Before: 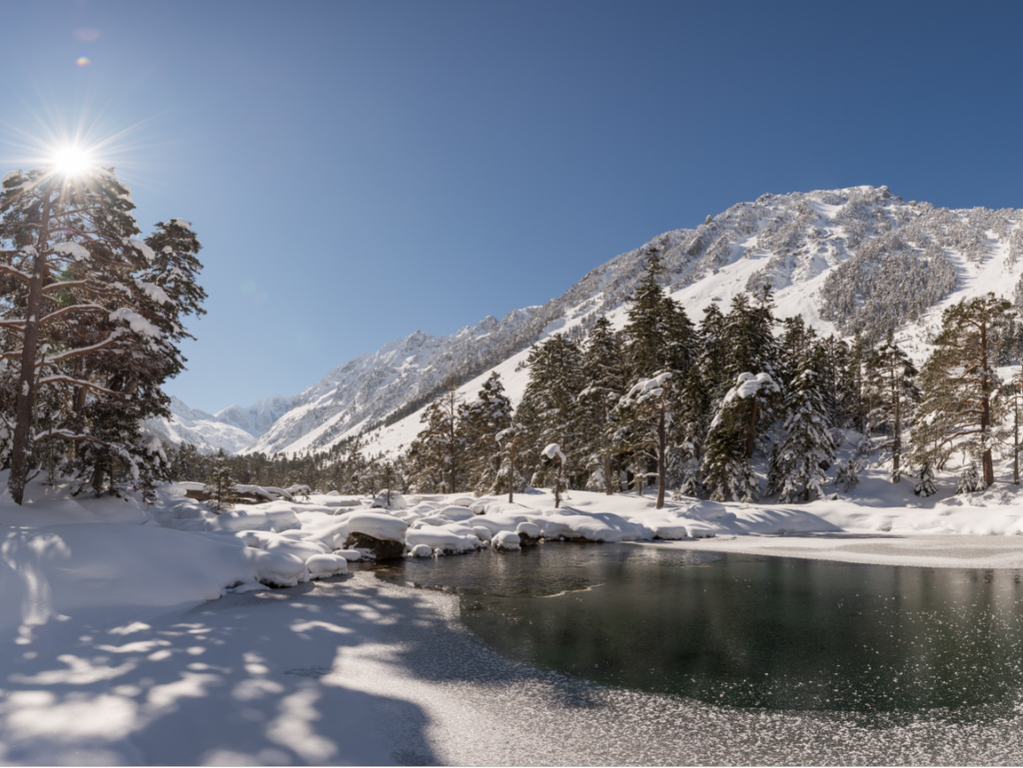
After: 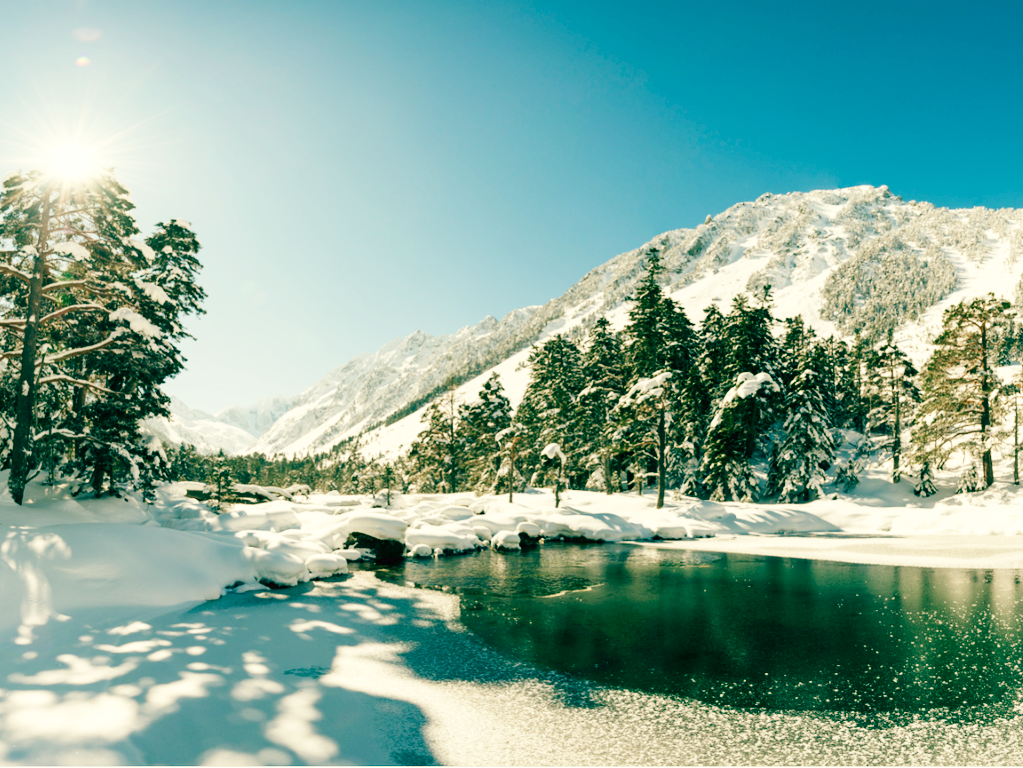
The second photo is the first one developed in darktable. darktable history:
base curve: curves: ch0 [(0, 0.003) (0.001, 0.002) (0.006, 0.004) (0.02, 0.022) (0.048, 0.086) (0.094, 0.234) (0.162, 0.431) (0.258, 0.629) (0.385, 0.8) (0.548, 0.918) (0.751, 0.988) (1, 1)], preserve colors none
color balance: mode lift, gamma, gain (sRGB), lift [1, 0.69, 1, 1], gamma [1, 1.482, 1, 1], gain [1, 1, 1, 0.802]
